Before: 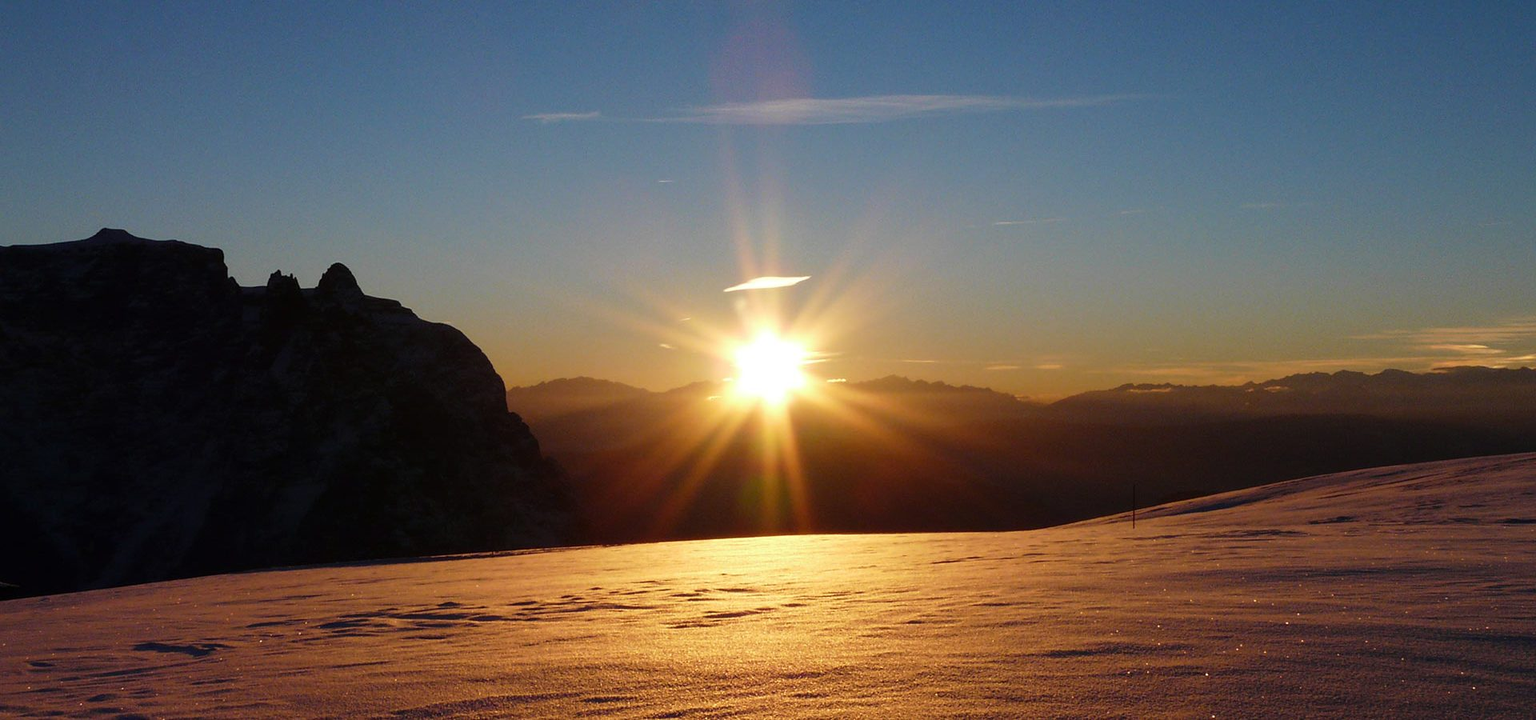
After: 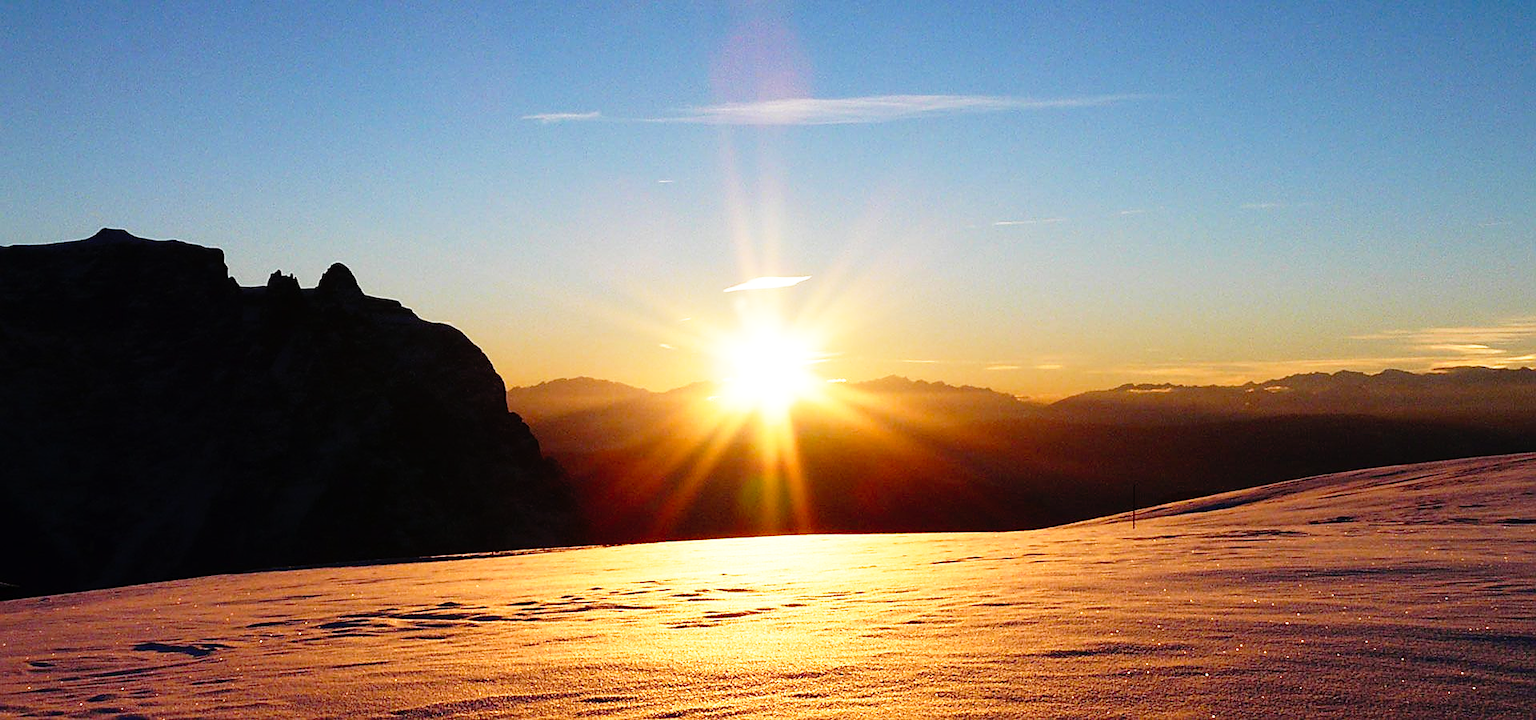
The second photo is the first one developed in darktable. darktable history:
base curve: curves: ch0 [(0, 0) (0.012, 0.01) (0.073, 0.168) (0.31, 0.711) (0.645, 0.957) (1, 1)], preserve colors none
sharpen: on, module defaults
